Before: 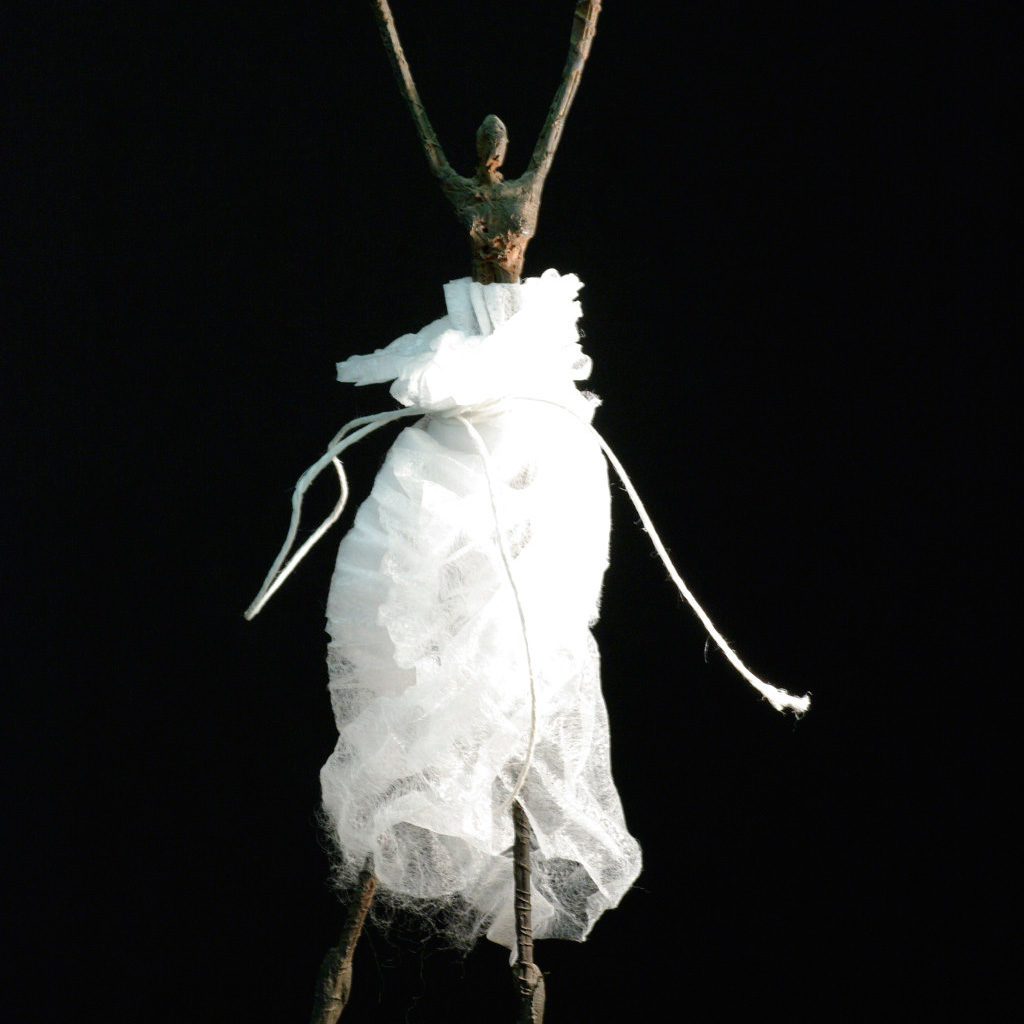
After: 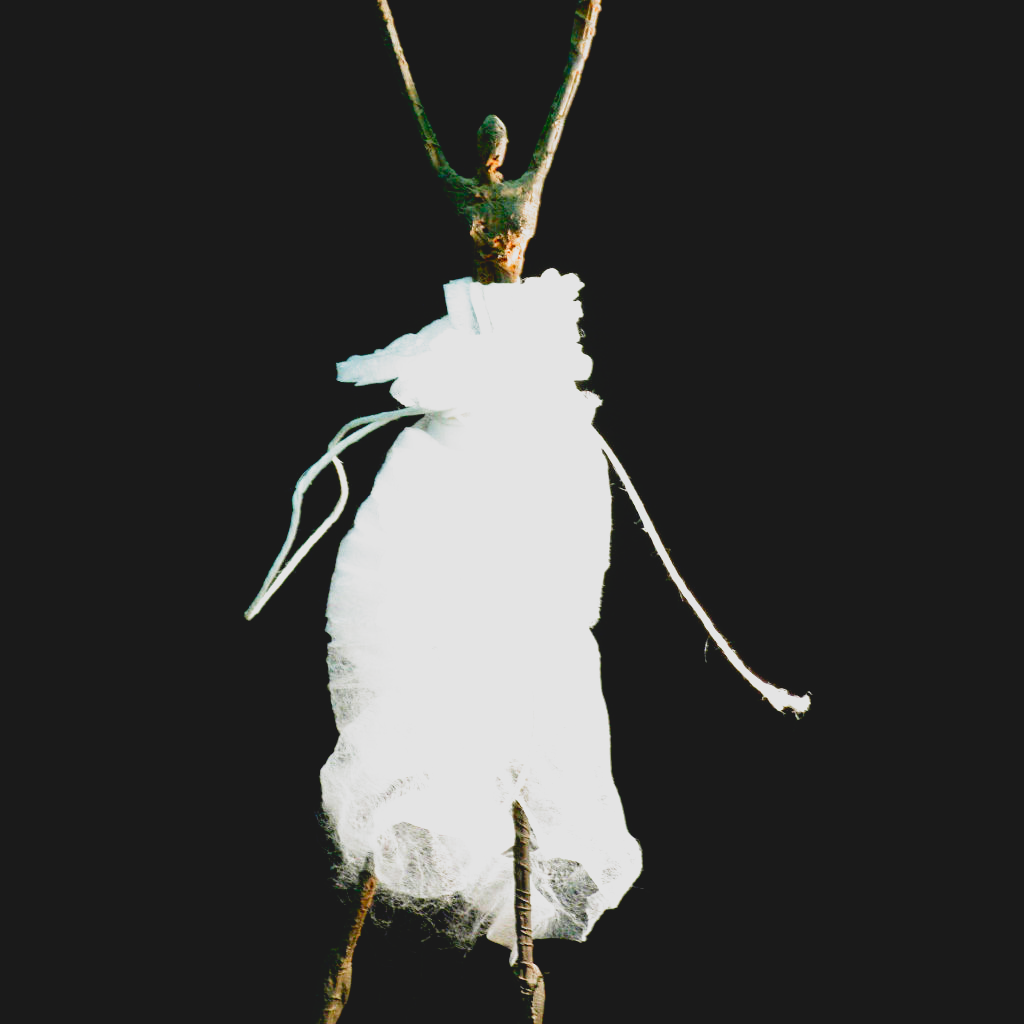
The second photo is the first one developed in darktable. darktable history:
contrast brightness saturation: contrast -0.19, saturation 0.19
filmic rgb: middle gray luminance 8.8%, black relative exposure -6.3 EV, white relative exposure 2.7 EV, threshold 6 EV, target black luminance 0%, hardness 4.74, latitude 73.47%, contrast 1.332, shadows ↔ highlights balance 10.13%, add noise in highlights 0, preserve chrominance no, color science v3 (2019), use custom middle-gray values true, iterations of high-quality reconstruction 0, contrast in highlights soft, enable highlight reconstruction true
